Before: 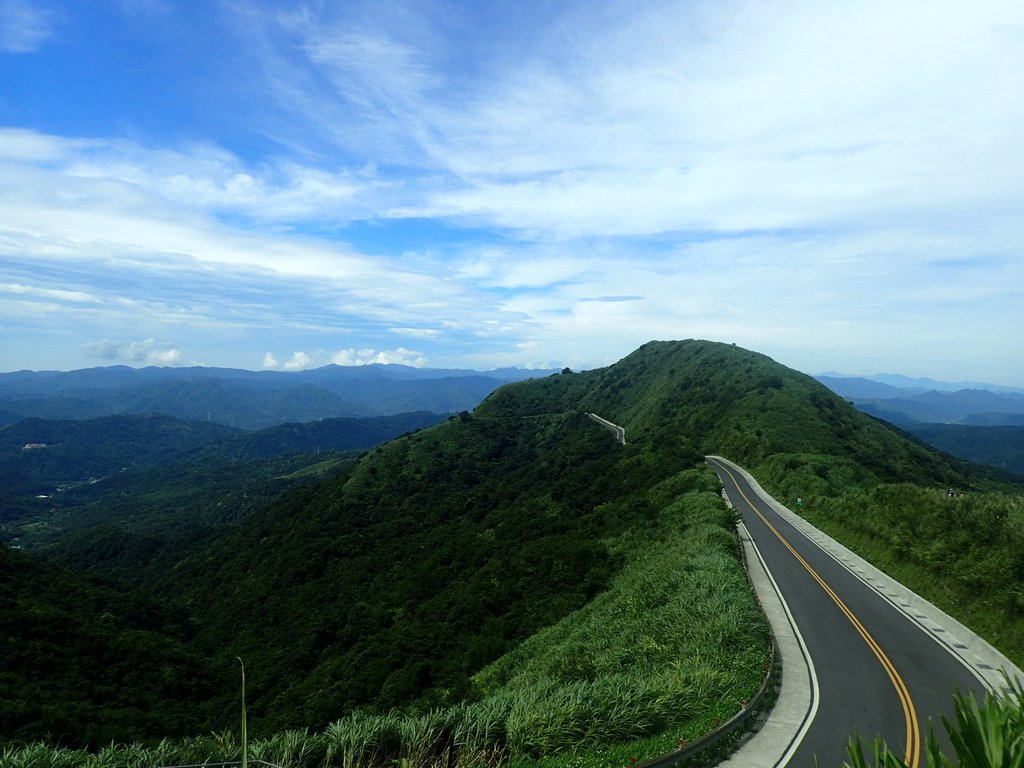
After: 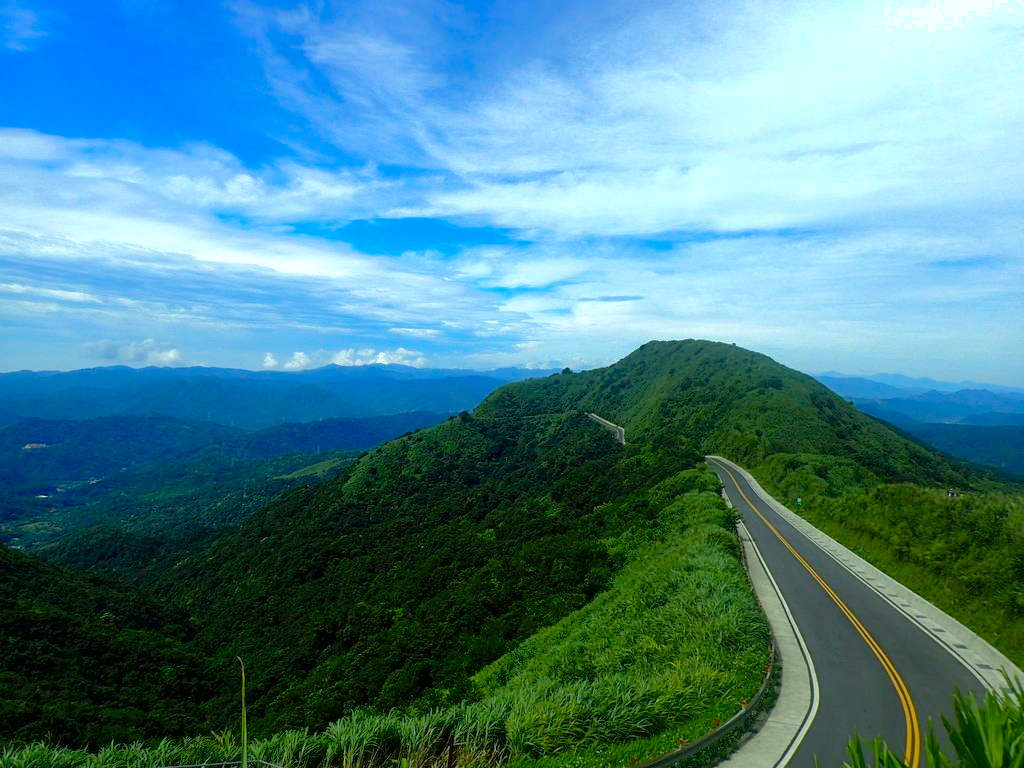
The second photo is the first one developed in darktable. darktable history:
shadows and highlights: on, module defaults
color balance rgb: perceptual saturation grading › global saturation 29.135%, perceptual saturation grading › mid-tones 12.05%, perceptual saturation grading › shadows 11.336%, perceptual brilliance grading › highlights 2.967%, global vibrance 20%
